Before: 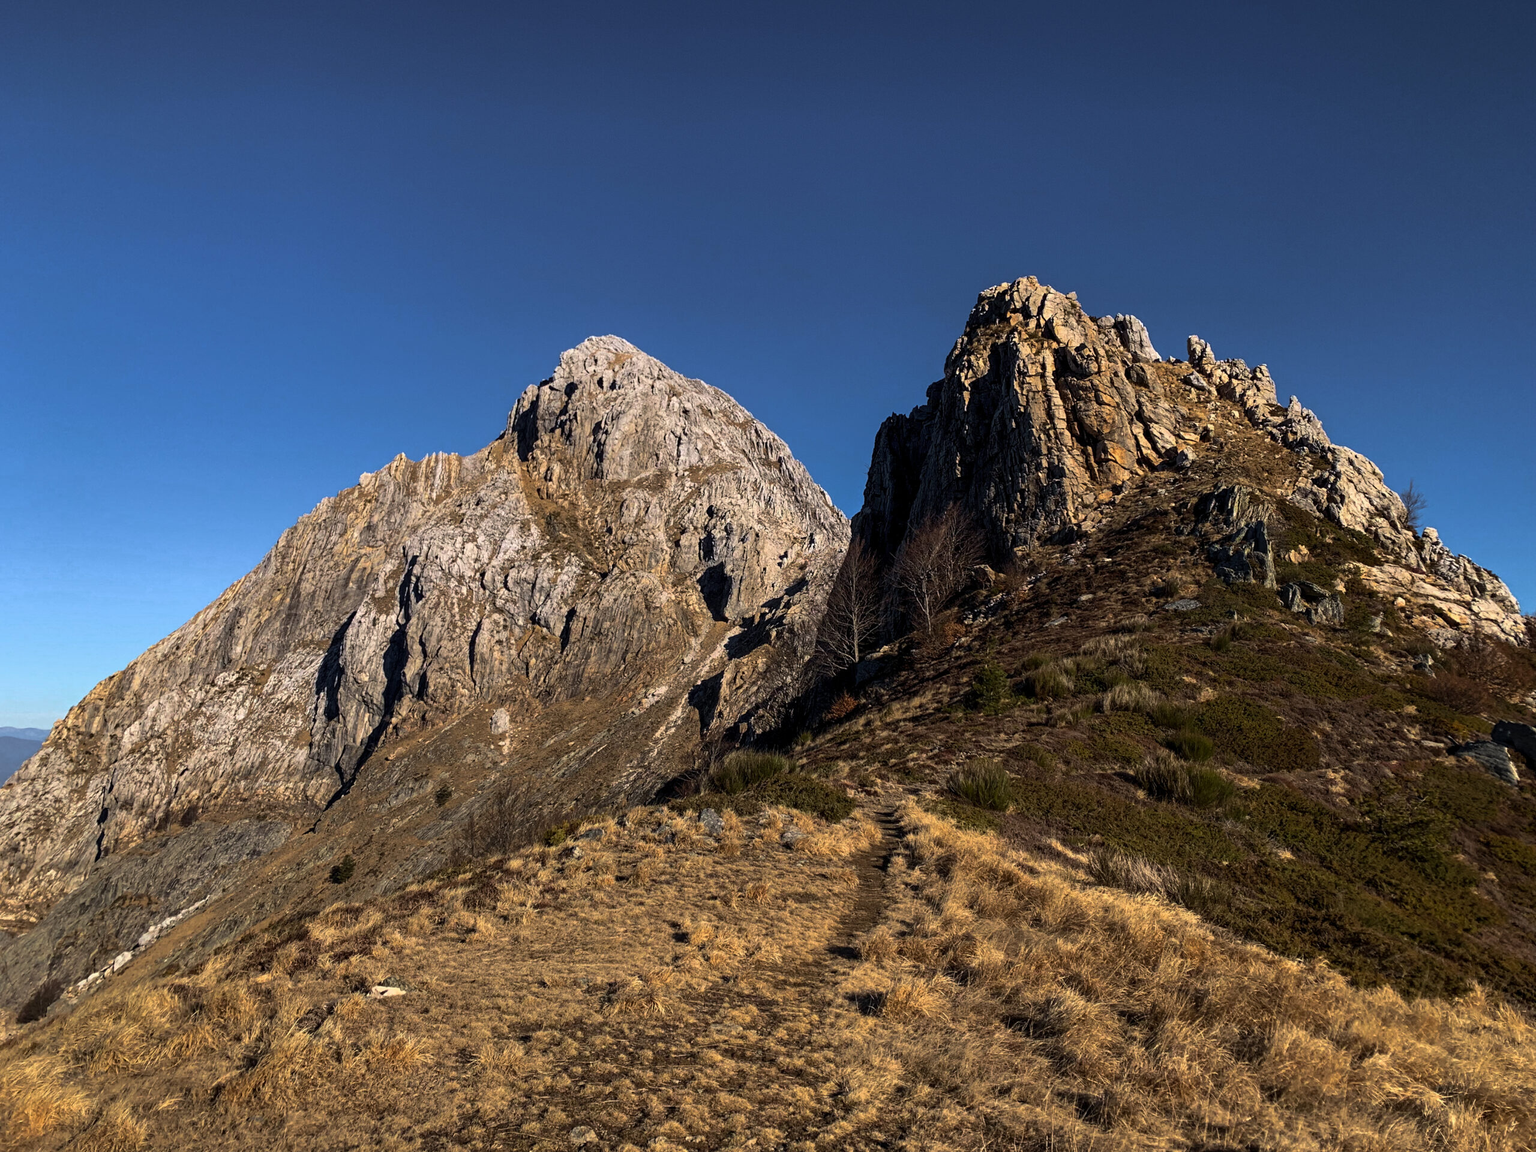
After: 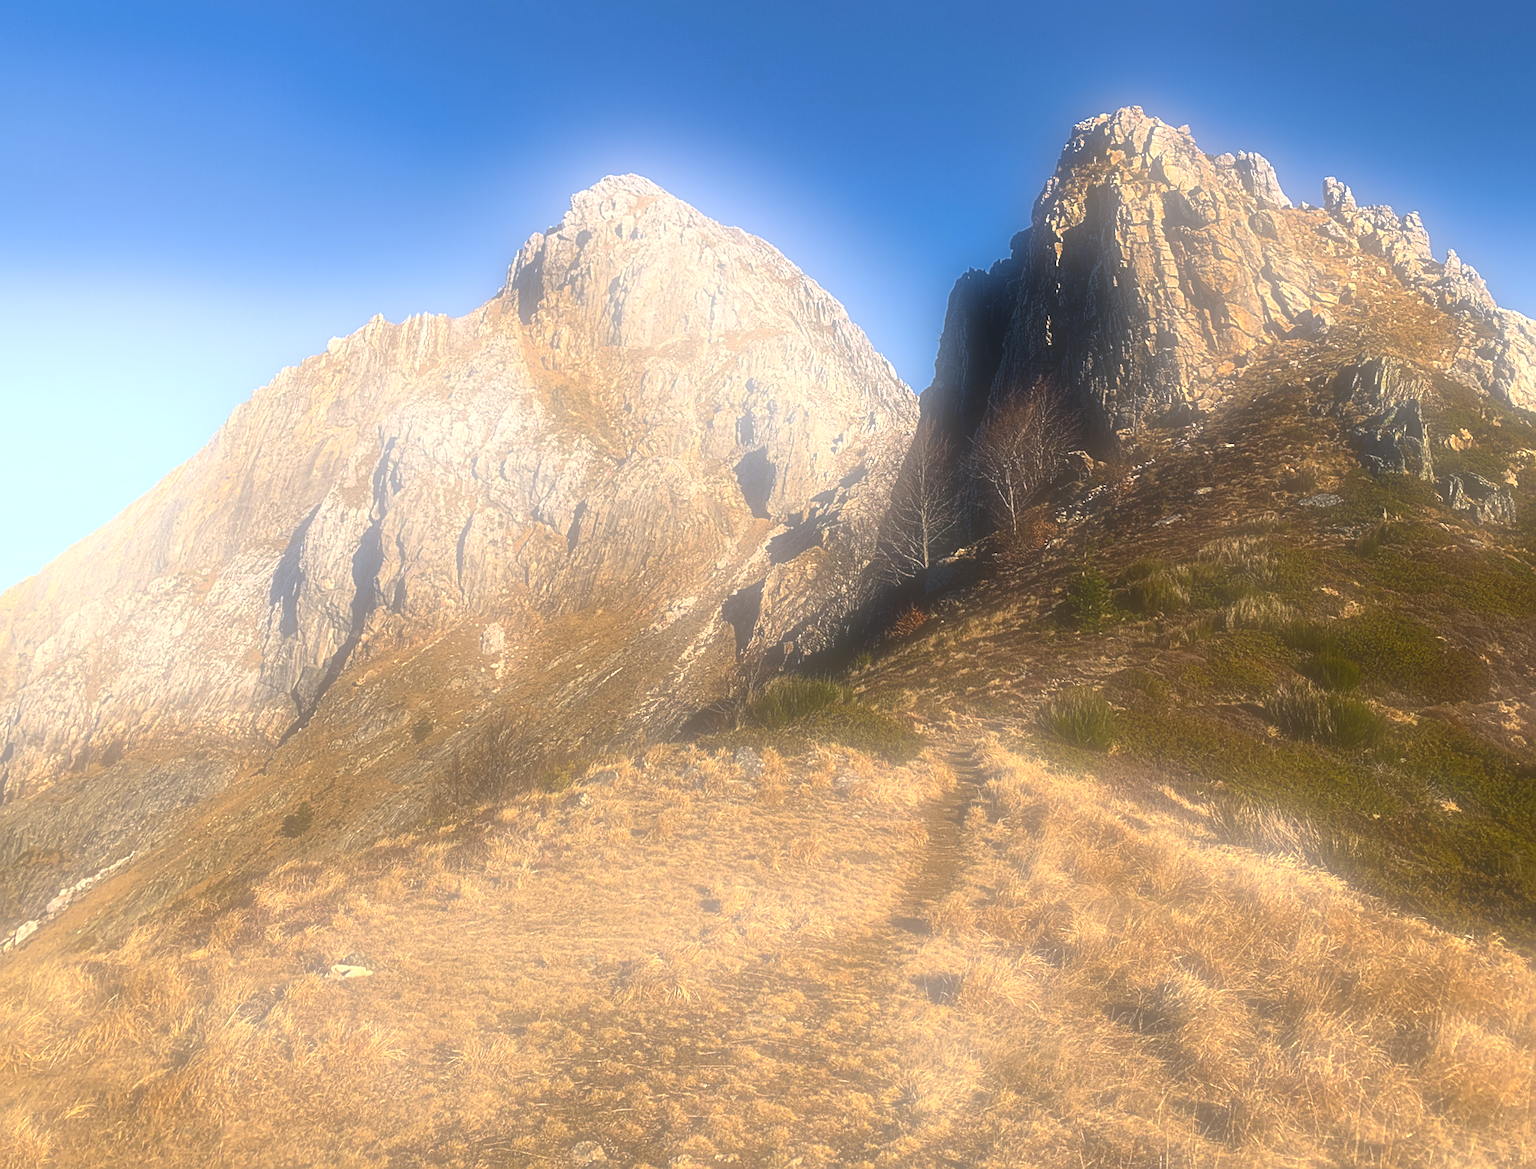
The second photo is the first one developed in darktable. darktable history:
sharpen: amount 0.575
exposure: black level correction 0, exposure 1.015 EV, compensate exposure bias true, compensate highlight preservation false
white balance: red 1.009, blue 0.985
color balance rgb: shadows lift › chroma 2%, shadows lift › hue 219.6°, power › hue 313.2°, highlights gain › chroma 3%, highlights gain › hue 75.6°, global offset › luminance 0.5%, perceptual saturation grading › global saturation 15.33%, perceptual saturation grading › highlights -19.33%, perceptual saturation grading › shadows 20%, global vibrance 20%
soften: on, module defaults
crop and rotate: left 4.842%, top 15.51%, right 10.668%
rotate and perspective: rotation 0.226°, lens shift (vertical) -0.042, crop left 0.023, crop right 0.982, crop top 0.006, crop bottom 0.994
bloom: on, module defaults
